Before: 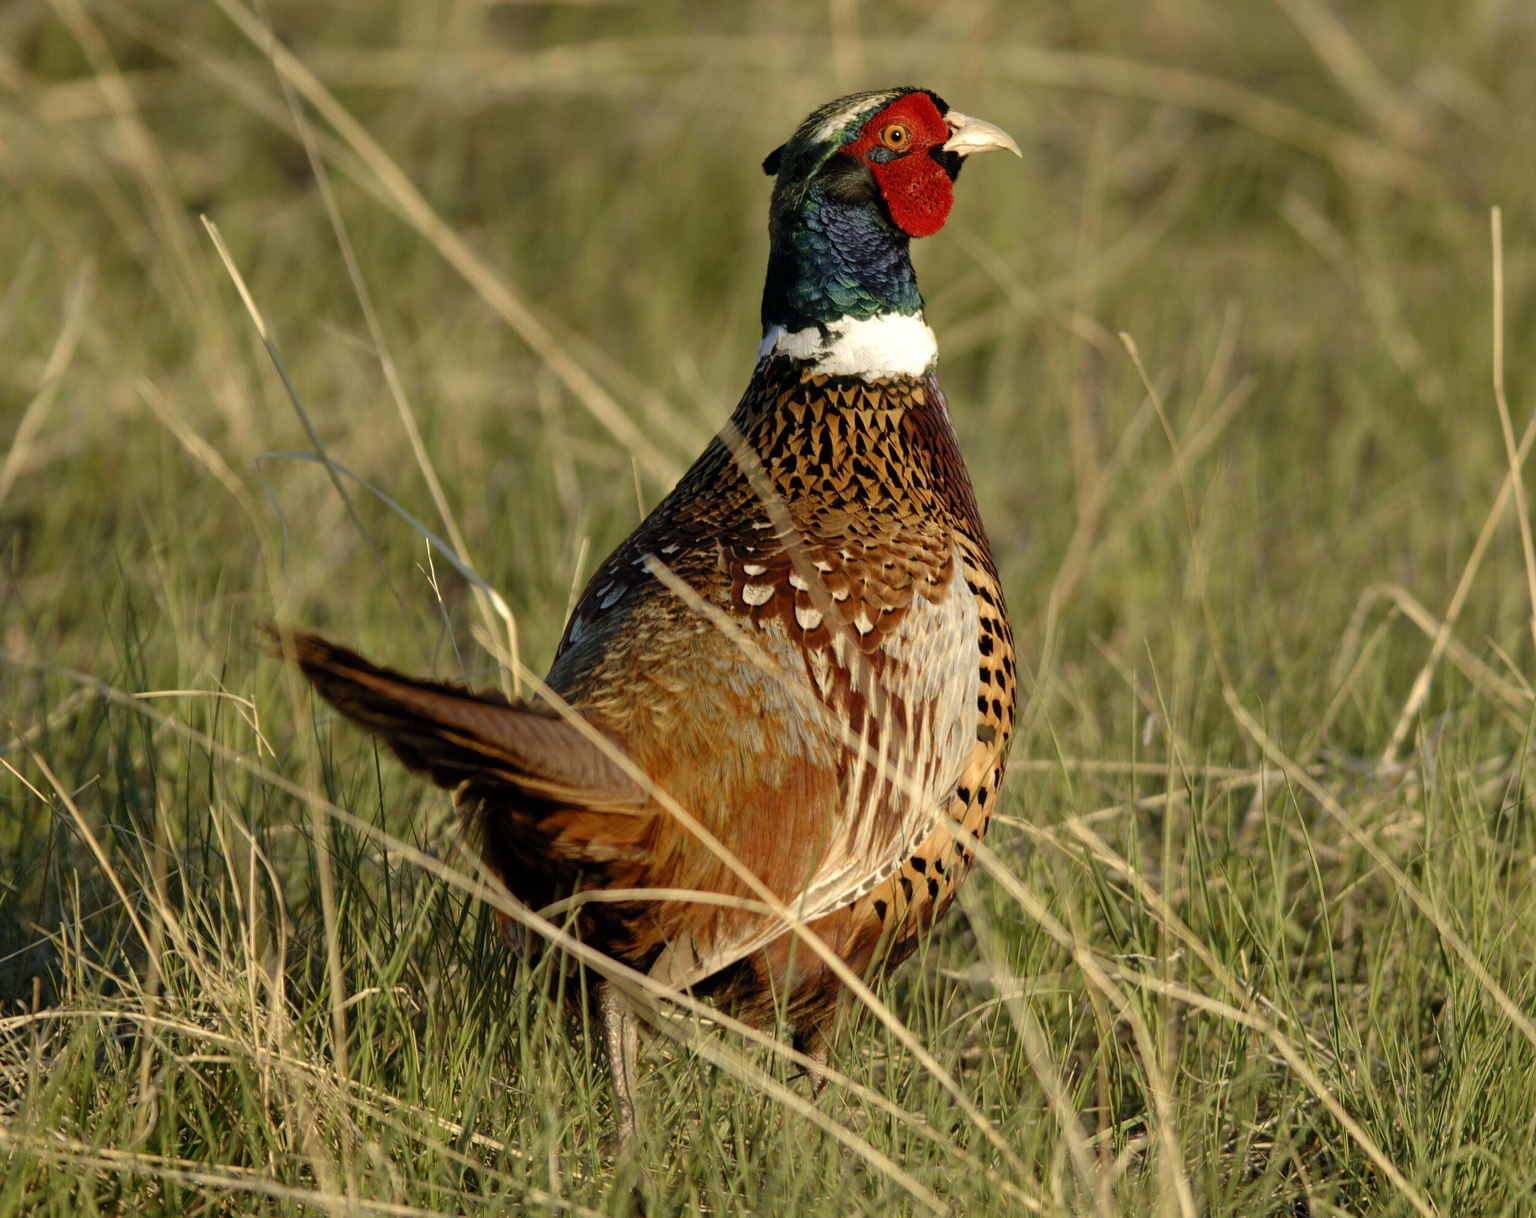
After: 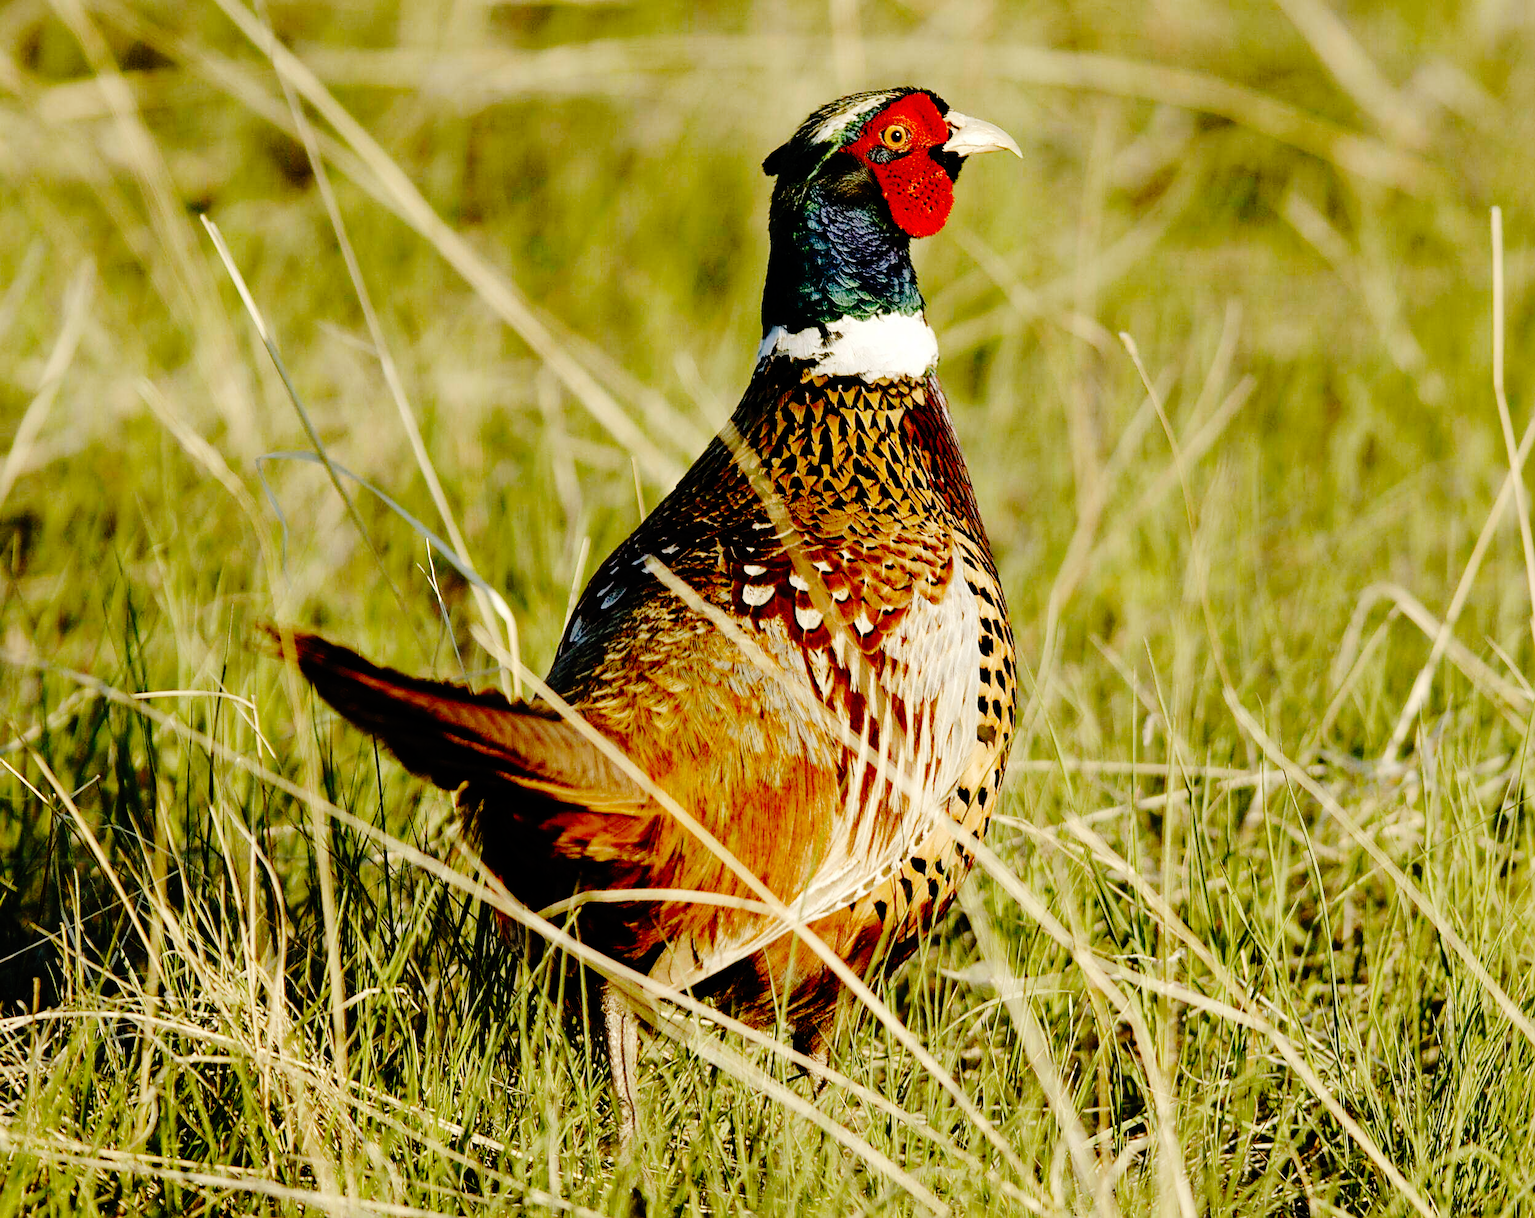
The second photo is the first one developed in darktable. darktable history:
base curve: curves: ch0 [(0, 0) (0.036, 0.01) (0.123, 0.254) (0.258, 0.504) (0.507, 0.748) (1, 1)], preserve colors none
color zones: curves: ch0 [(0.25, 0.5) (0.428, 0.473) (0.75, 0.5)]; ch1 [(0.243, 0.479) (0.398, 0.452) (0.75, 0.5)]
sharpen: on, module defaults
